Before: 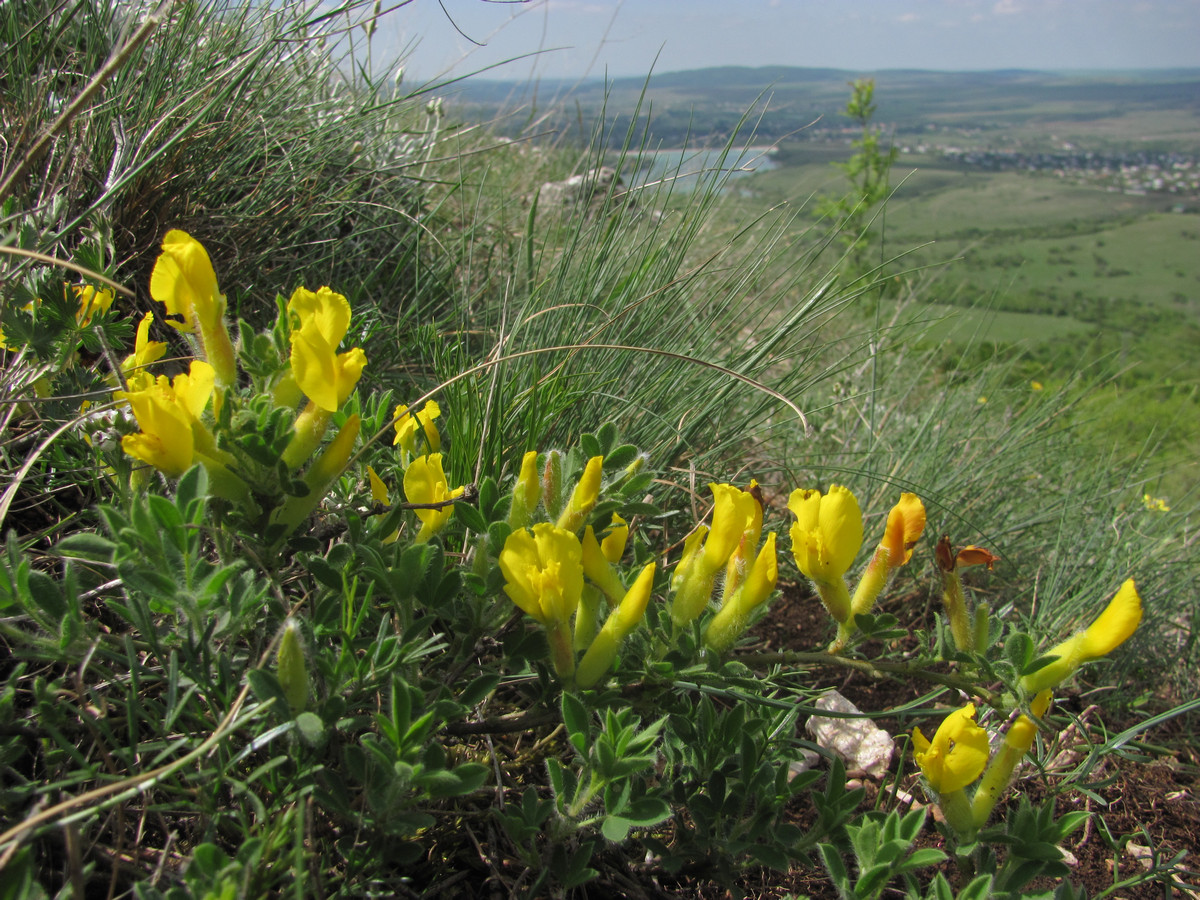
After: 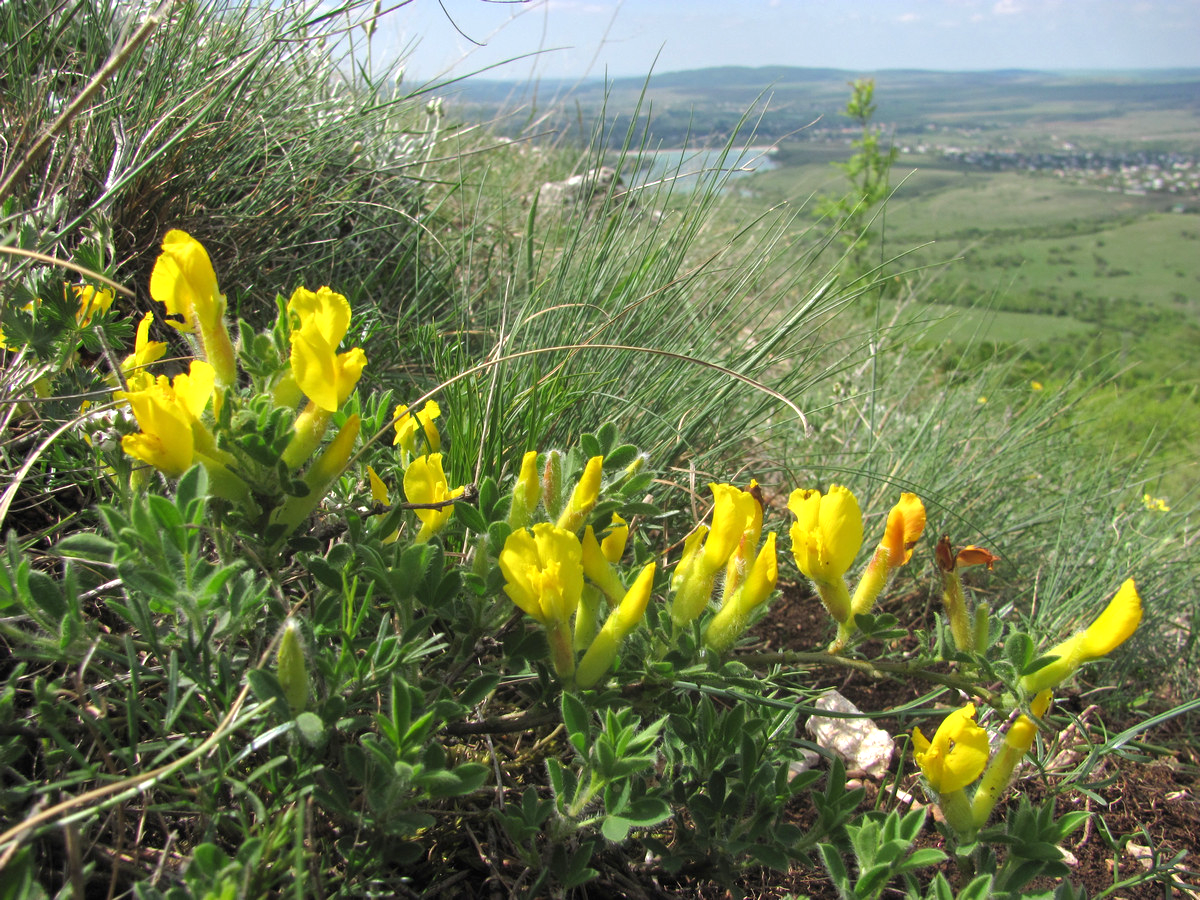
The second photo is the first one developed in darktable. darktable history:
exposure: exposure 0.646 EV, compensate highlight preservation false
